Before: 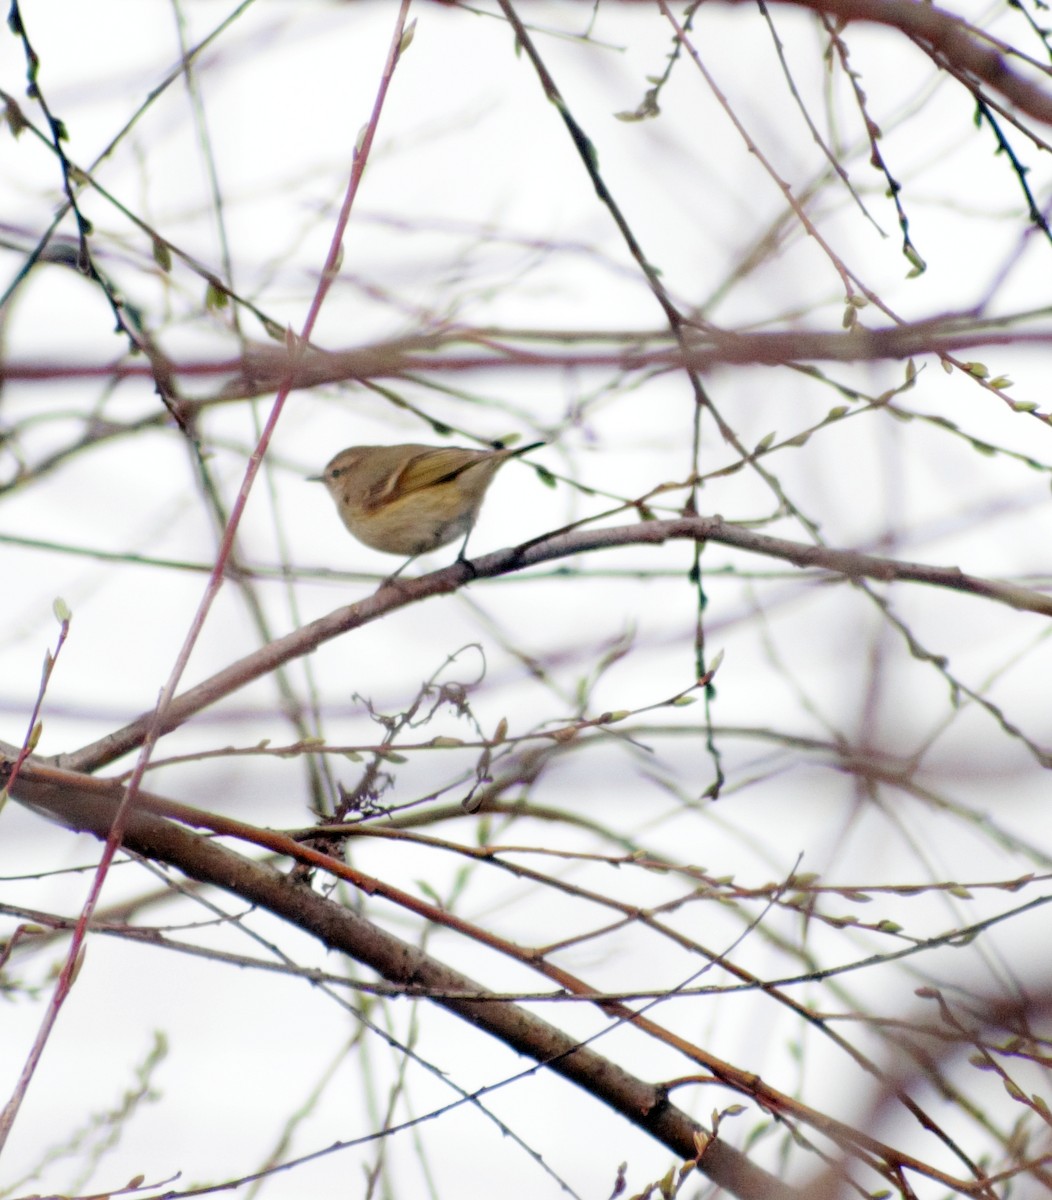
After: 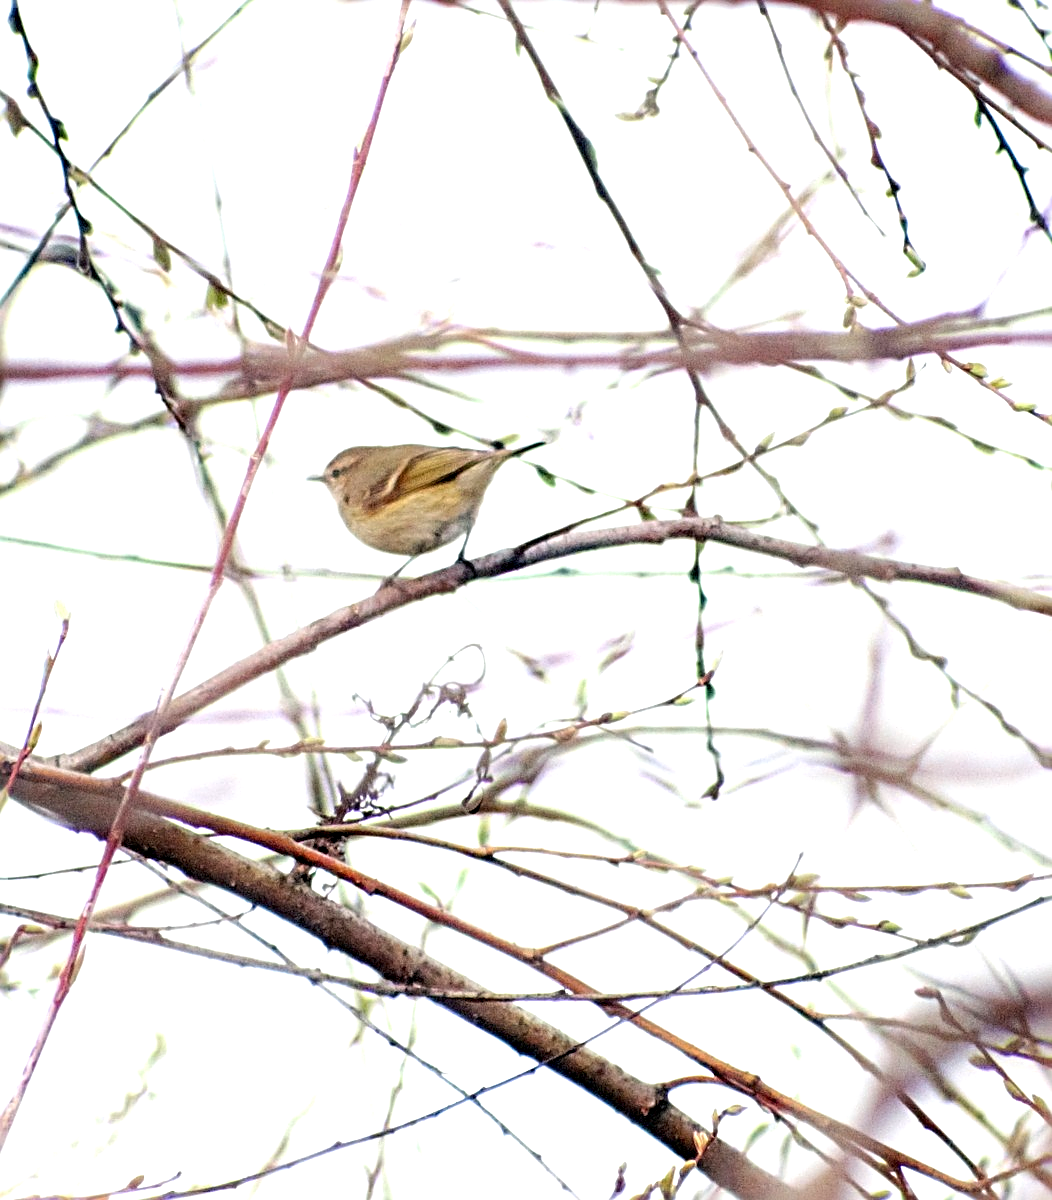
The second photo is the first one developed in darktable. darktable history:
exposure: black level correction 0, exposure 0.9 EV, compensate highlight preservation false
sharpen: radius 3.025, amount 0.757
